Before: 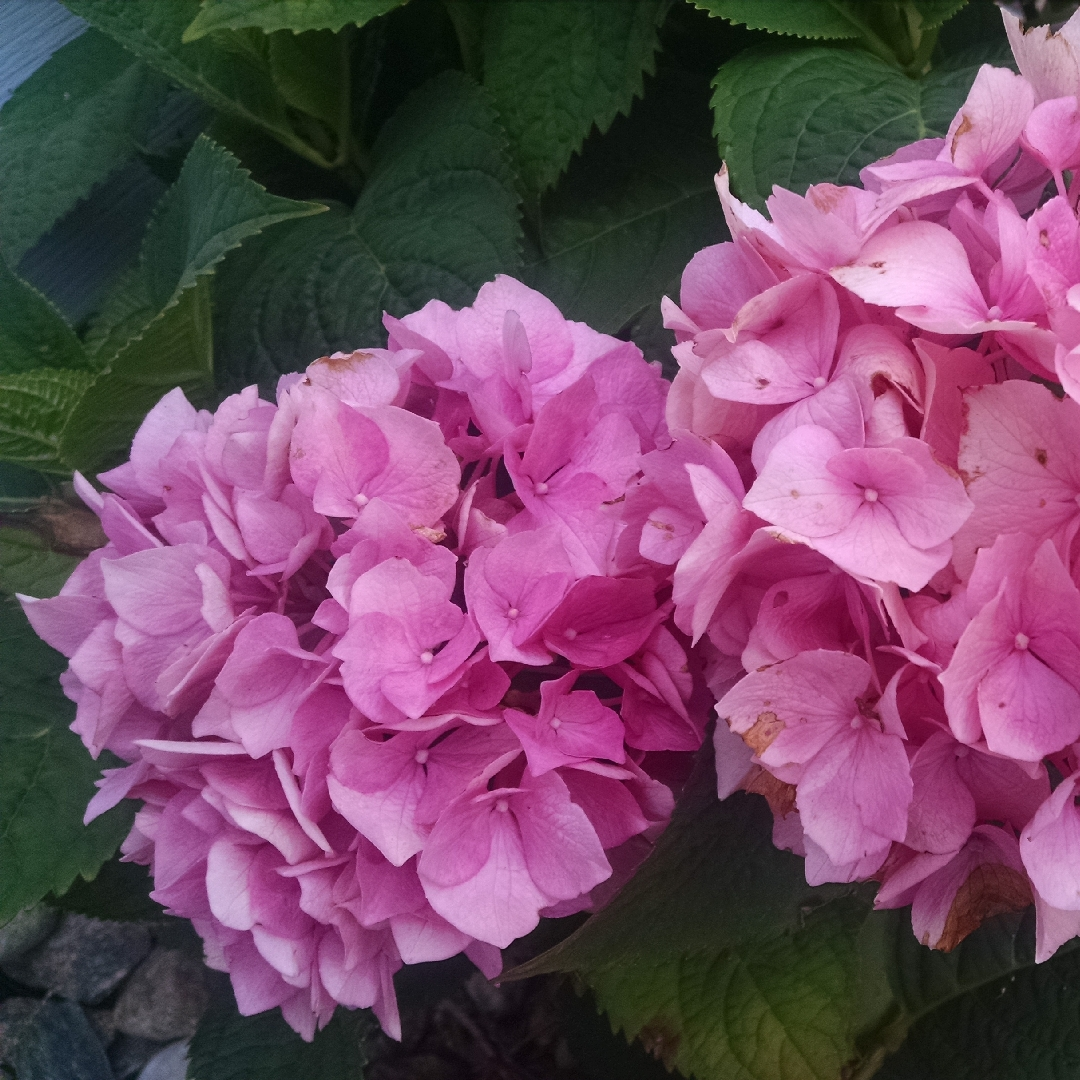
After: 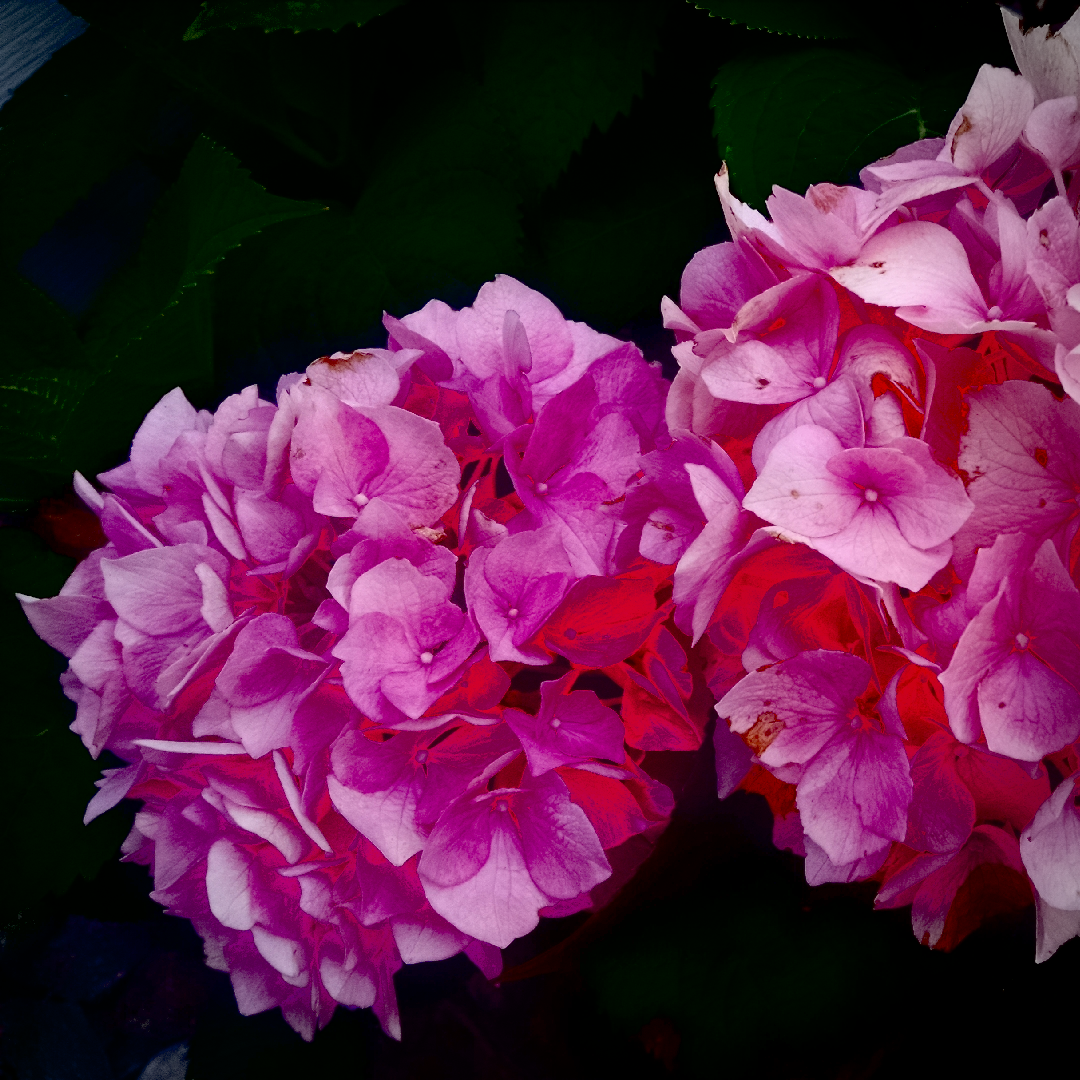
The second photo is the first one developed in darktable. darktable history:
color correction: highlights a* -4.41, highlights b* 6.24
exposure: black level correction 0.1, exposure -0.088 EV, compensate highlight preservation false
vignetting: on, module defaults
contrast brightness saturation: contrast 0.142
